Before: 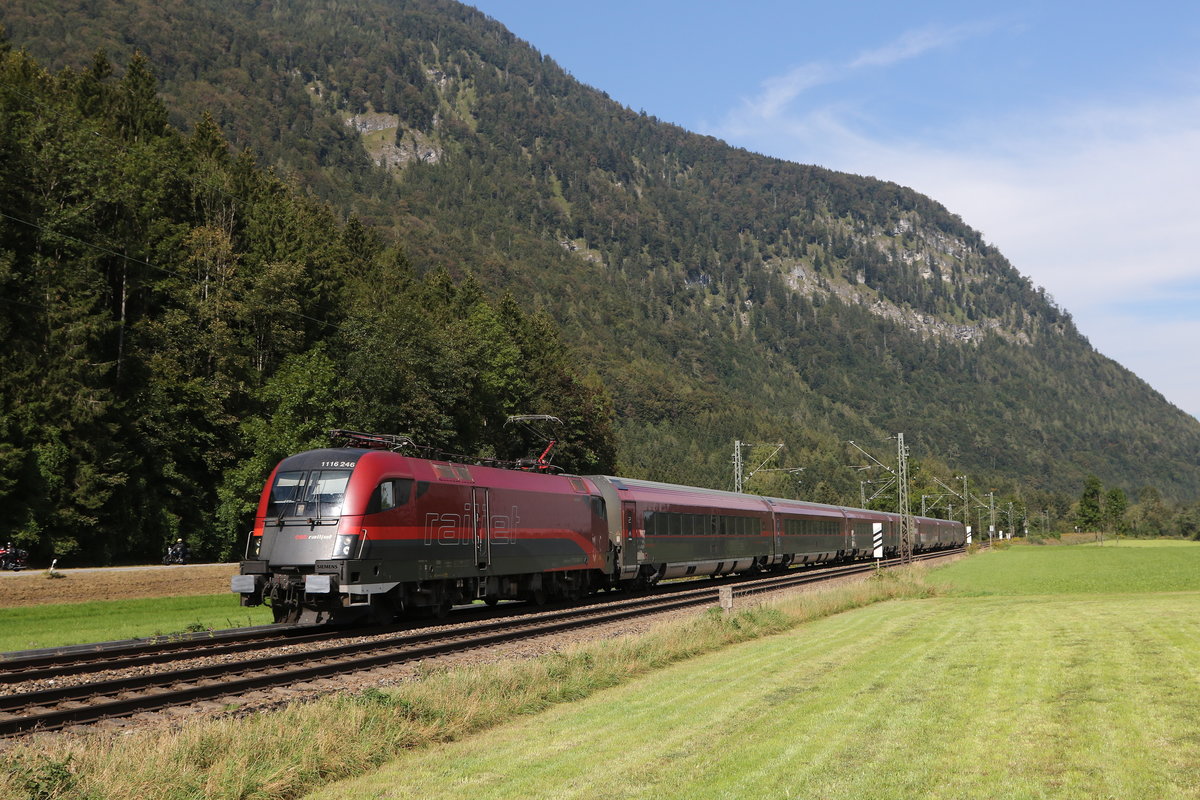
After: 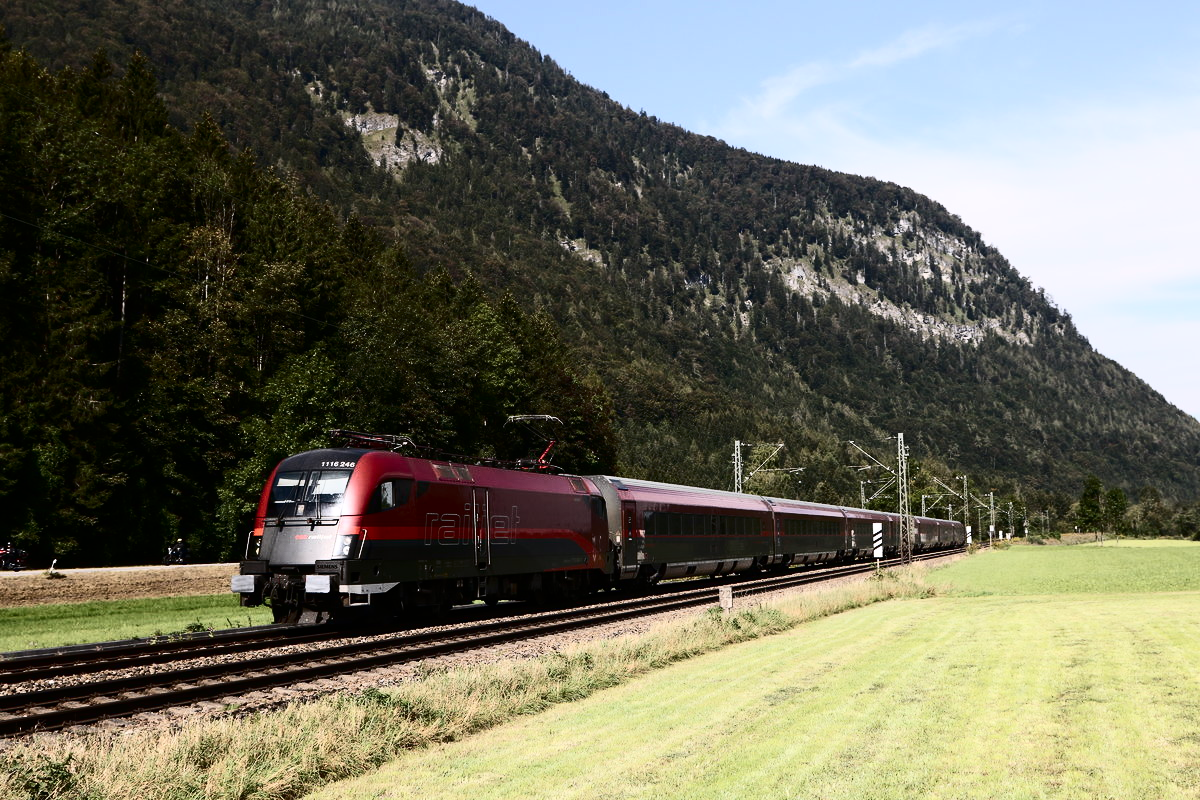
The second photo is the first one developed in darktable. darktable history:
contrast brightness saturation: contrast 0.5, saturation -0.1
white balance: red 1.009, blue 1.027
